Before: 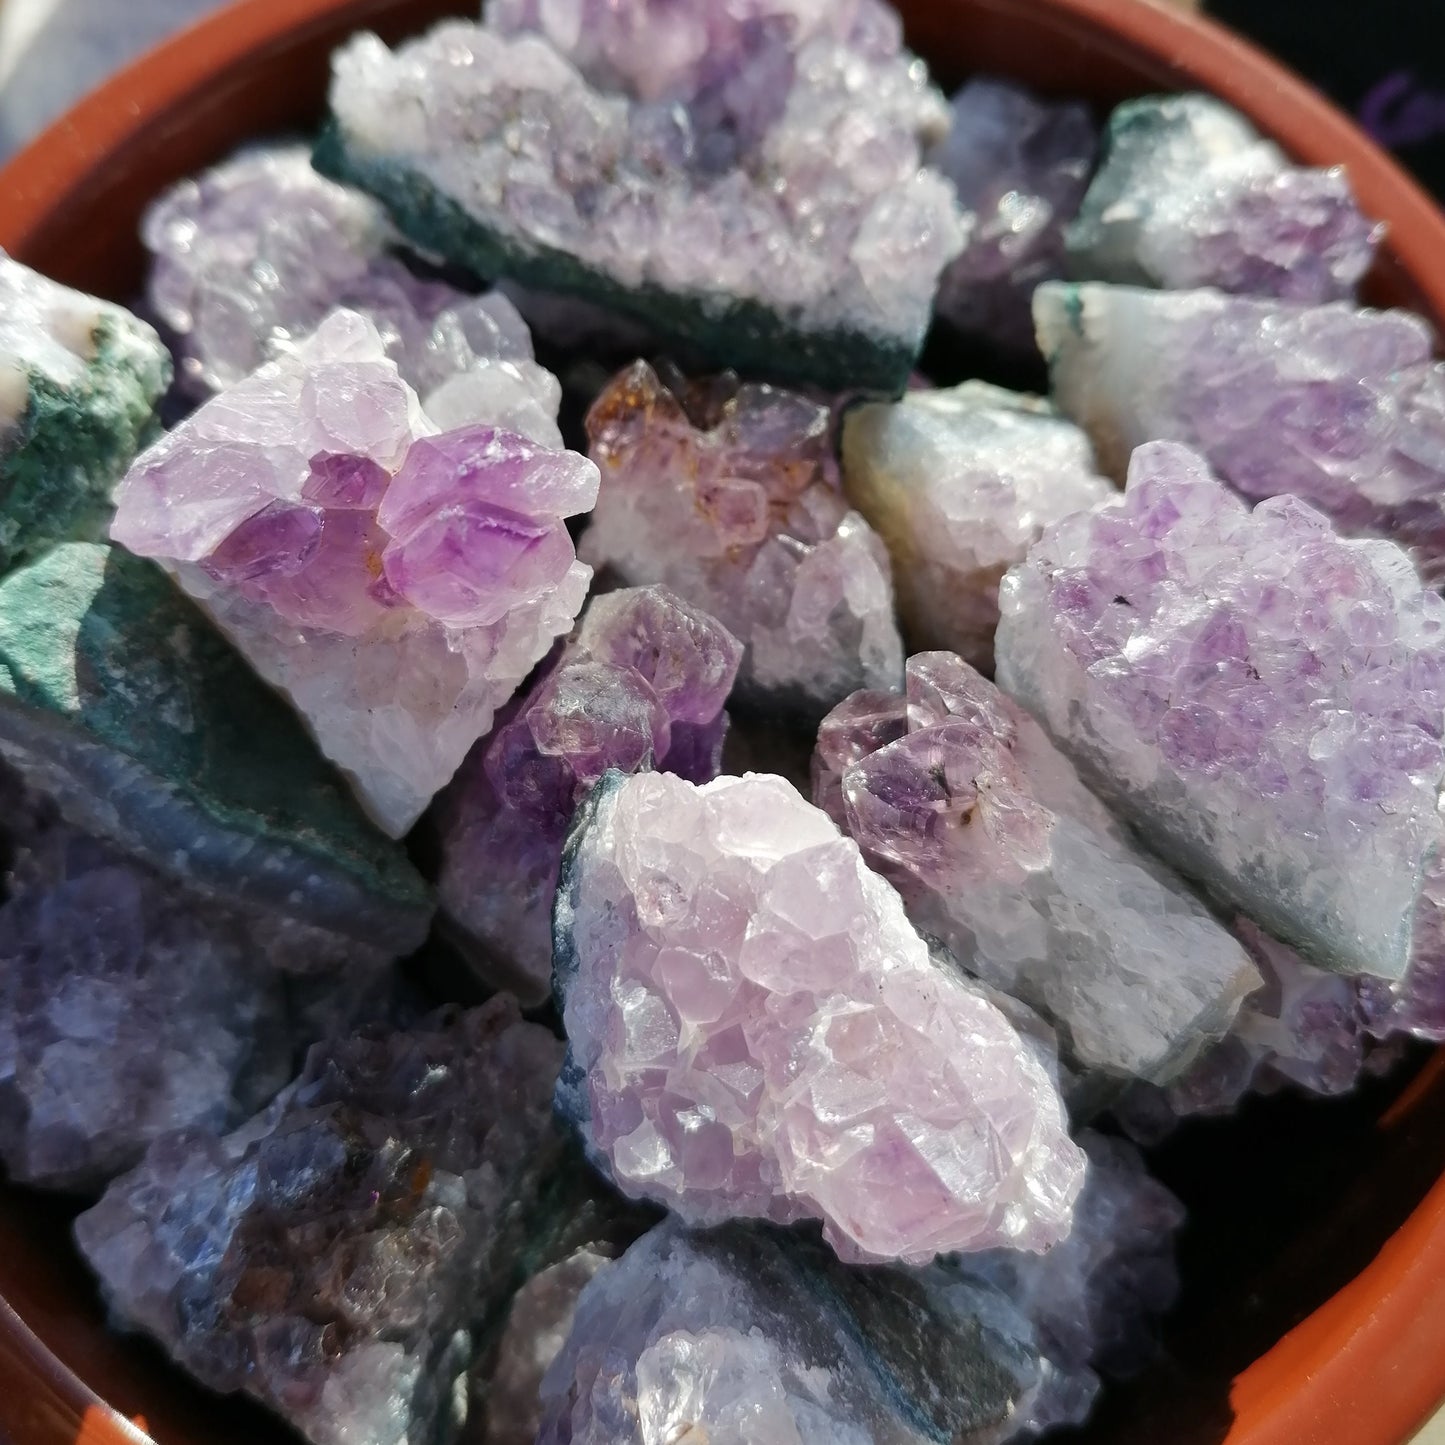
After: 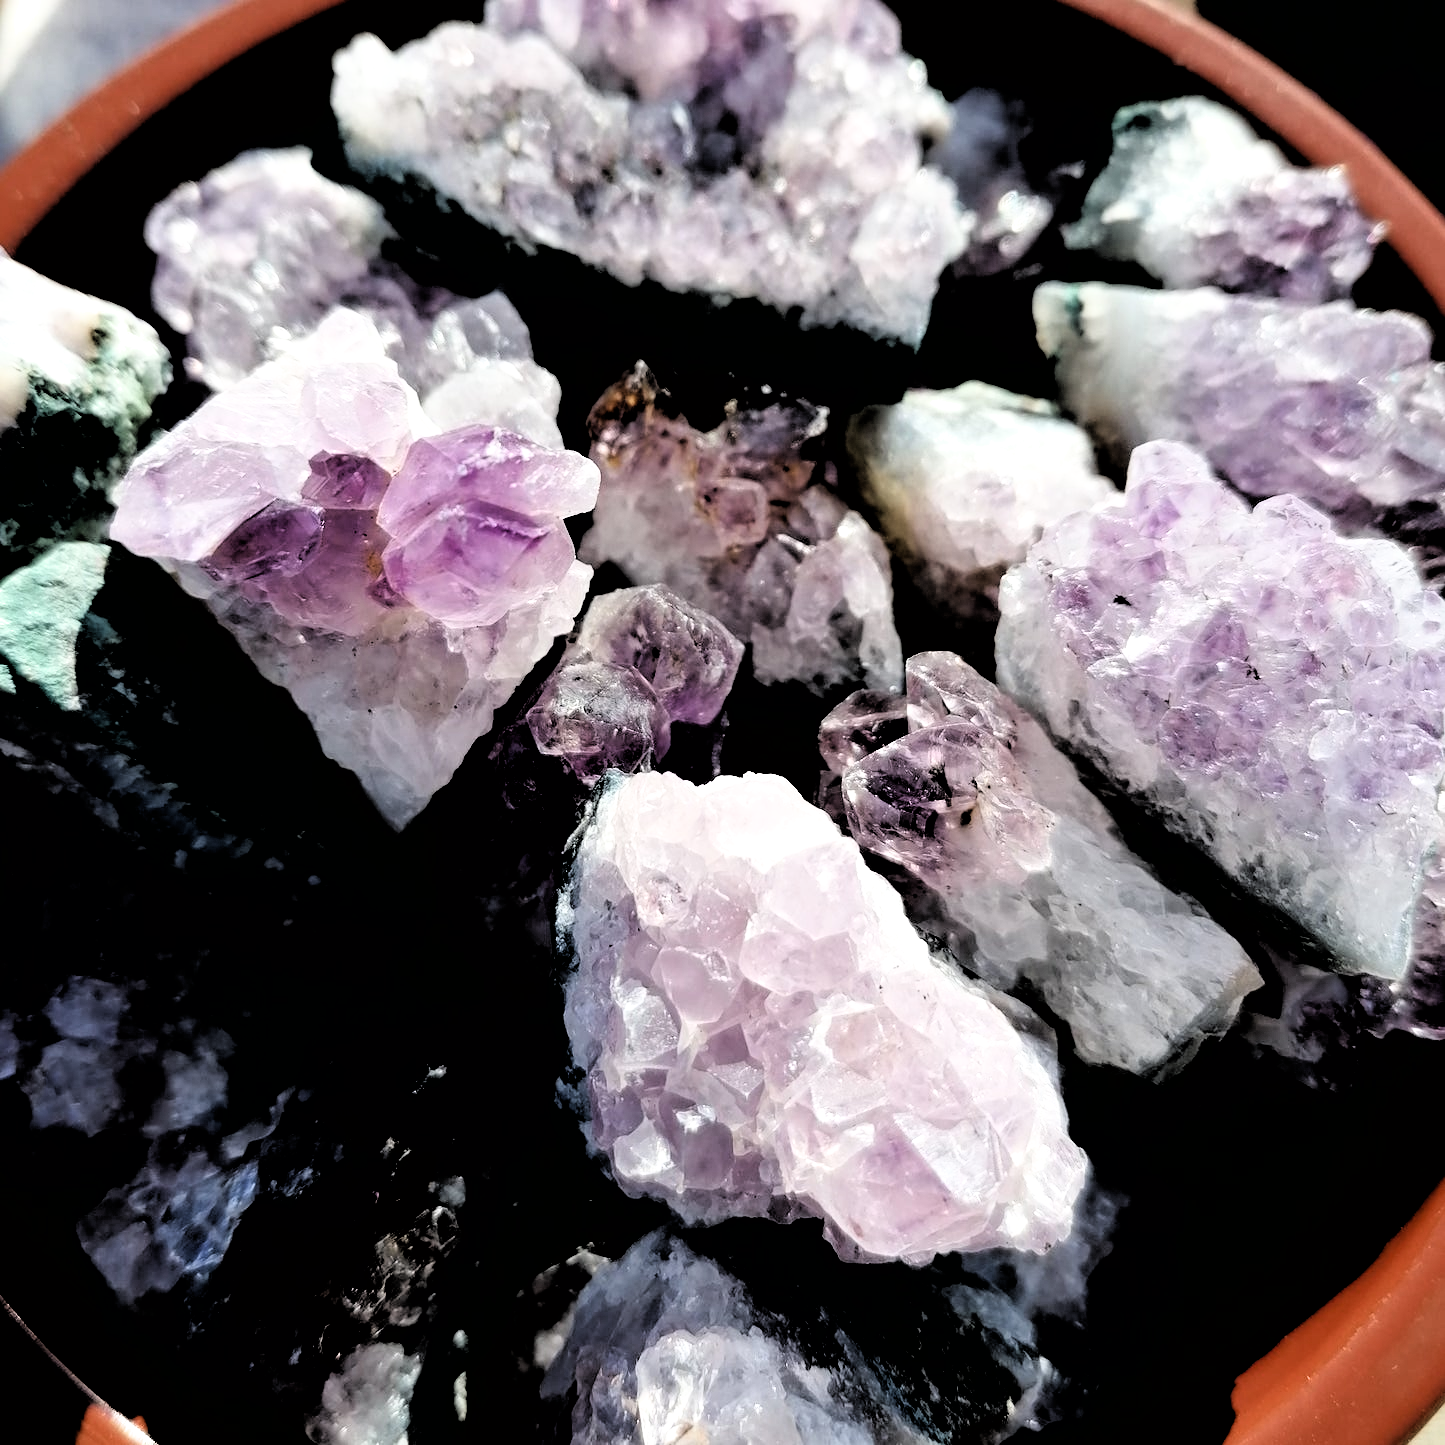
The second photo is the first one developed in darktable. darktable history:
filmic rgb: black relative exposure -1.13 EV, white relative exposure 2.06 EV, hardness 1.52, contrast 2.238
